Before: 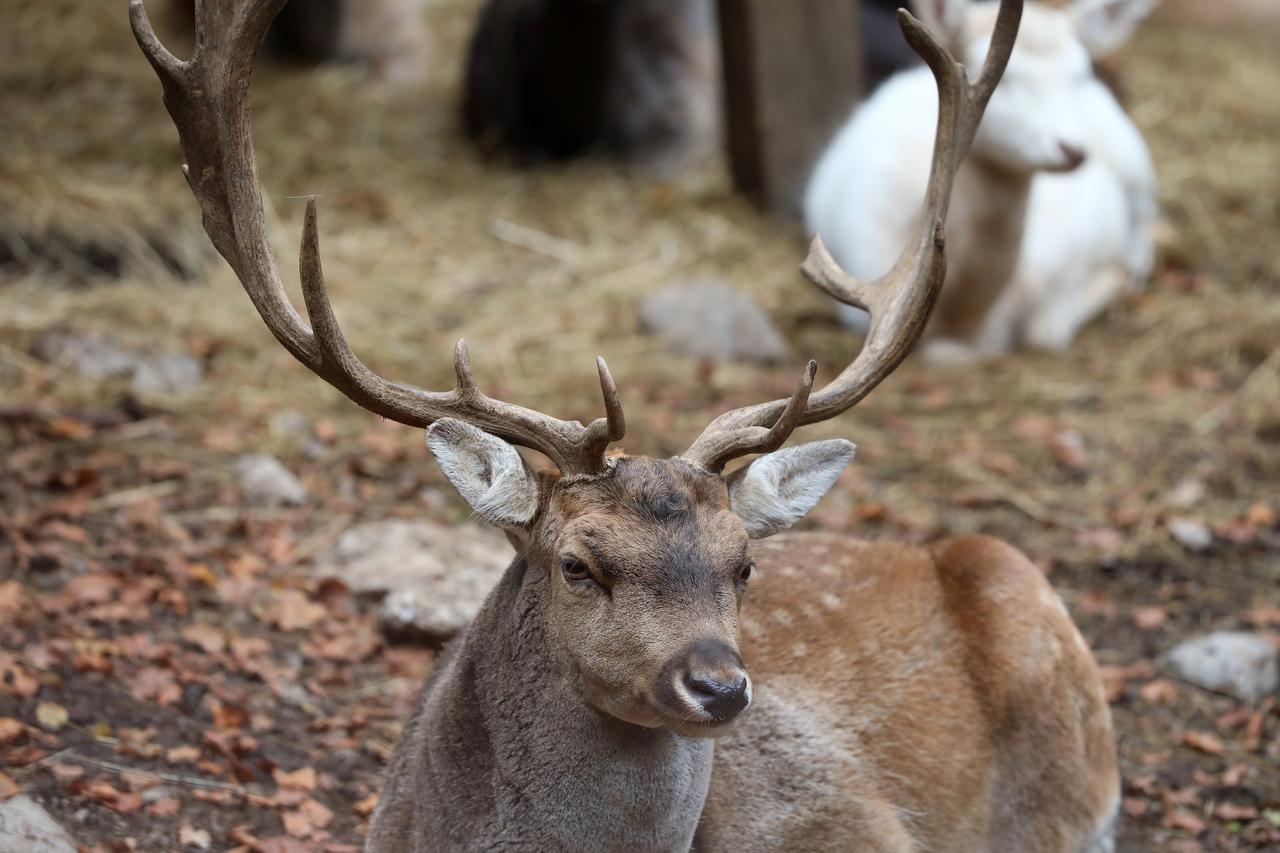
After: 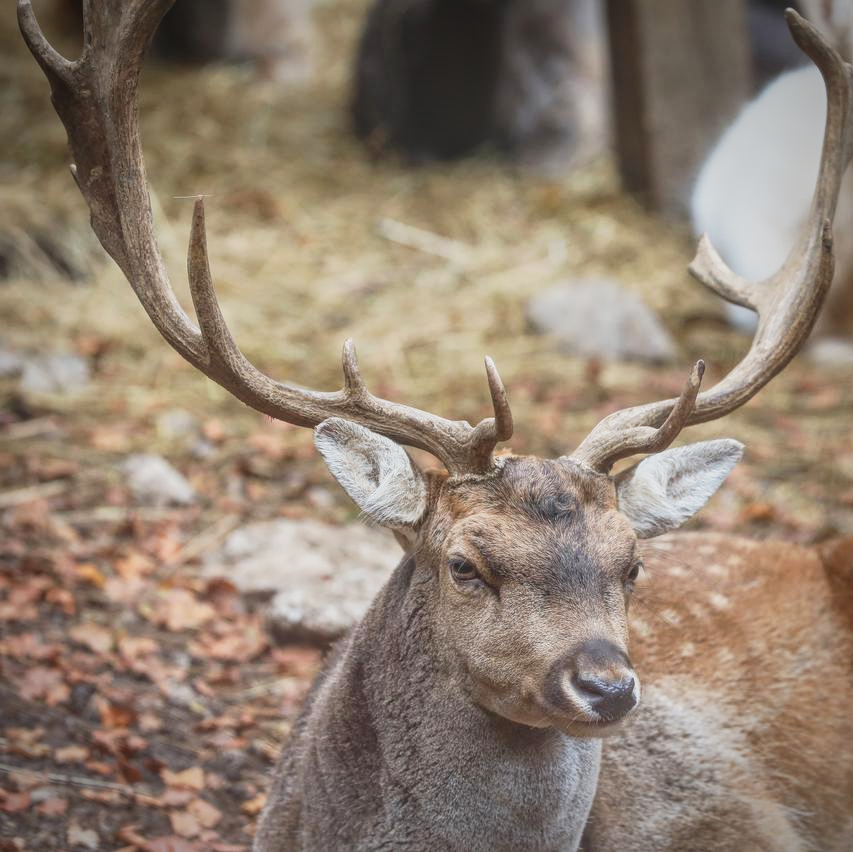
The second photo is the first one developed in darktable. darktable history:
base curve: curves: ch0 [(0, 0) (0.088, 0.125) (0.176, 0.251) (0.354, 0.501) (0.613, 0.749) (1, 0.877)], preserve colors none
crop and rotate: left 8.786%, right 24.548%
local contrast: highlights 73%, shadows 15%, midtone range 0.197
vignetting: saturation 0, unbound false
color balance rgb: shadows lift › luminance -10%, highlights gain › luminance 10%, saturation formula JzAzBz (2021)
